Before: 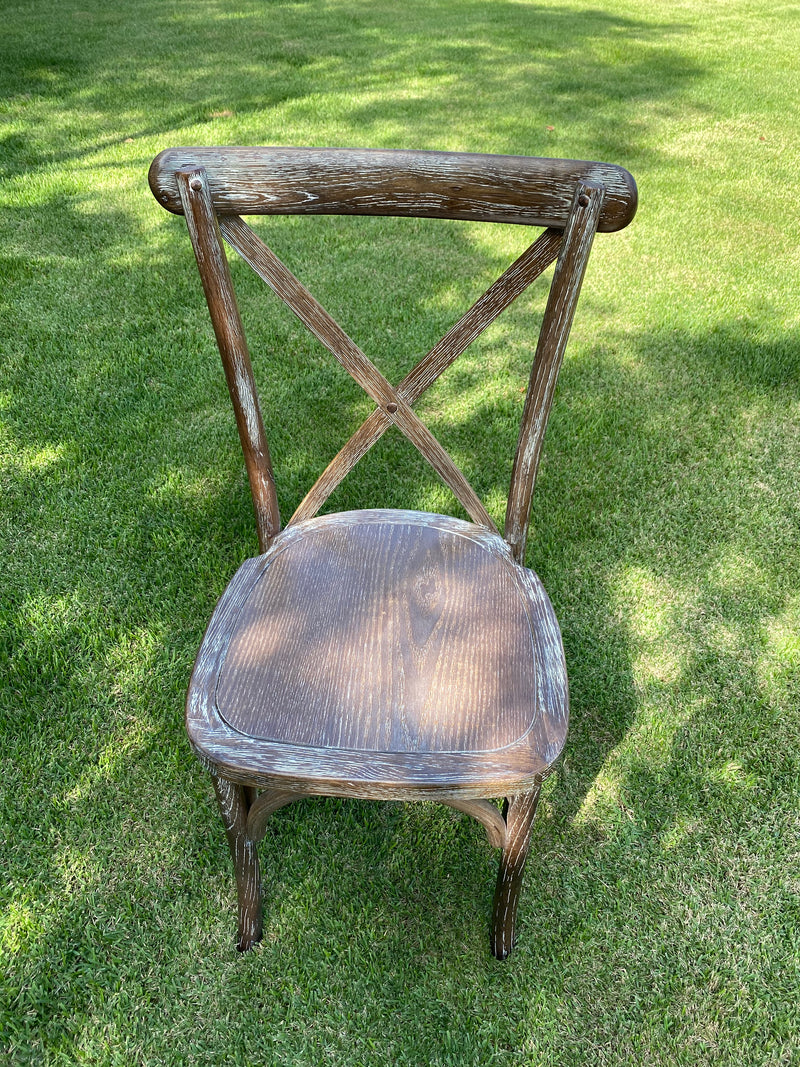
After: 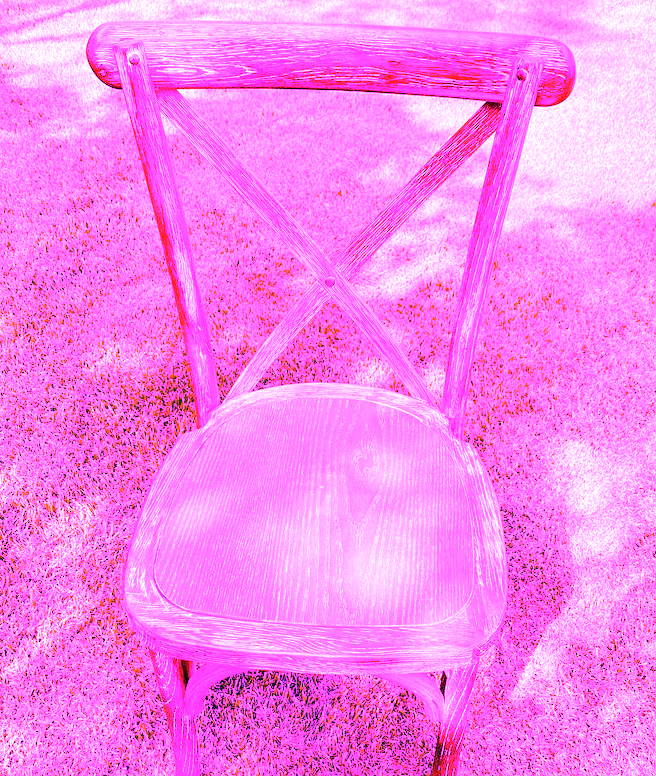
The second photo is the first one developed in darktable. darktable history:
crop: left 7.856%, top 11.836%, right 10.12%, bottom 15.387%
white balance: red 8, blue 8
tone equalizer: on, module defaults
